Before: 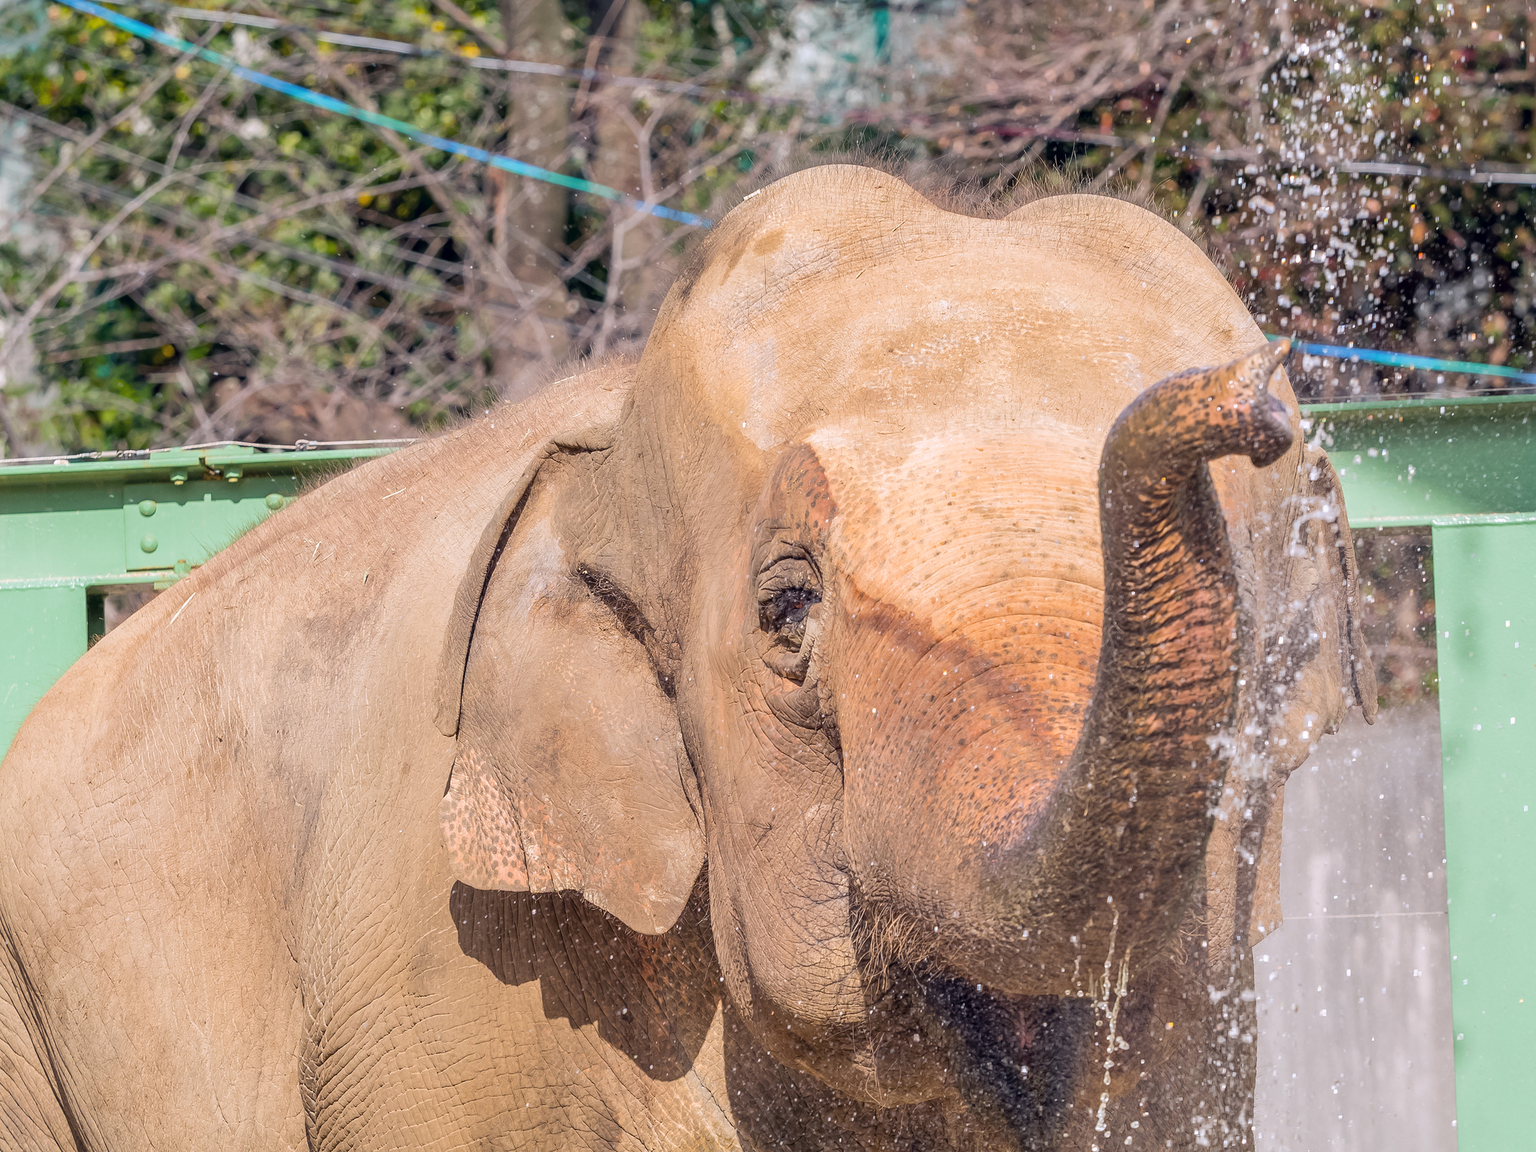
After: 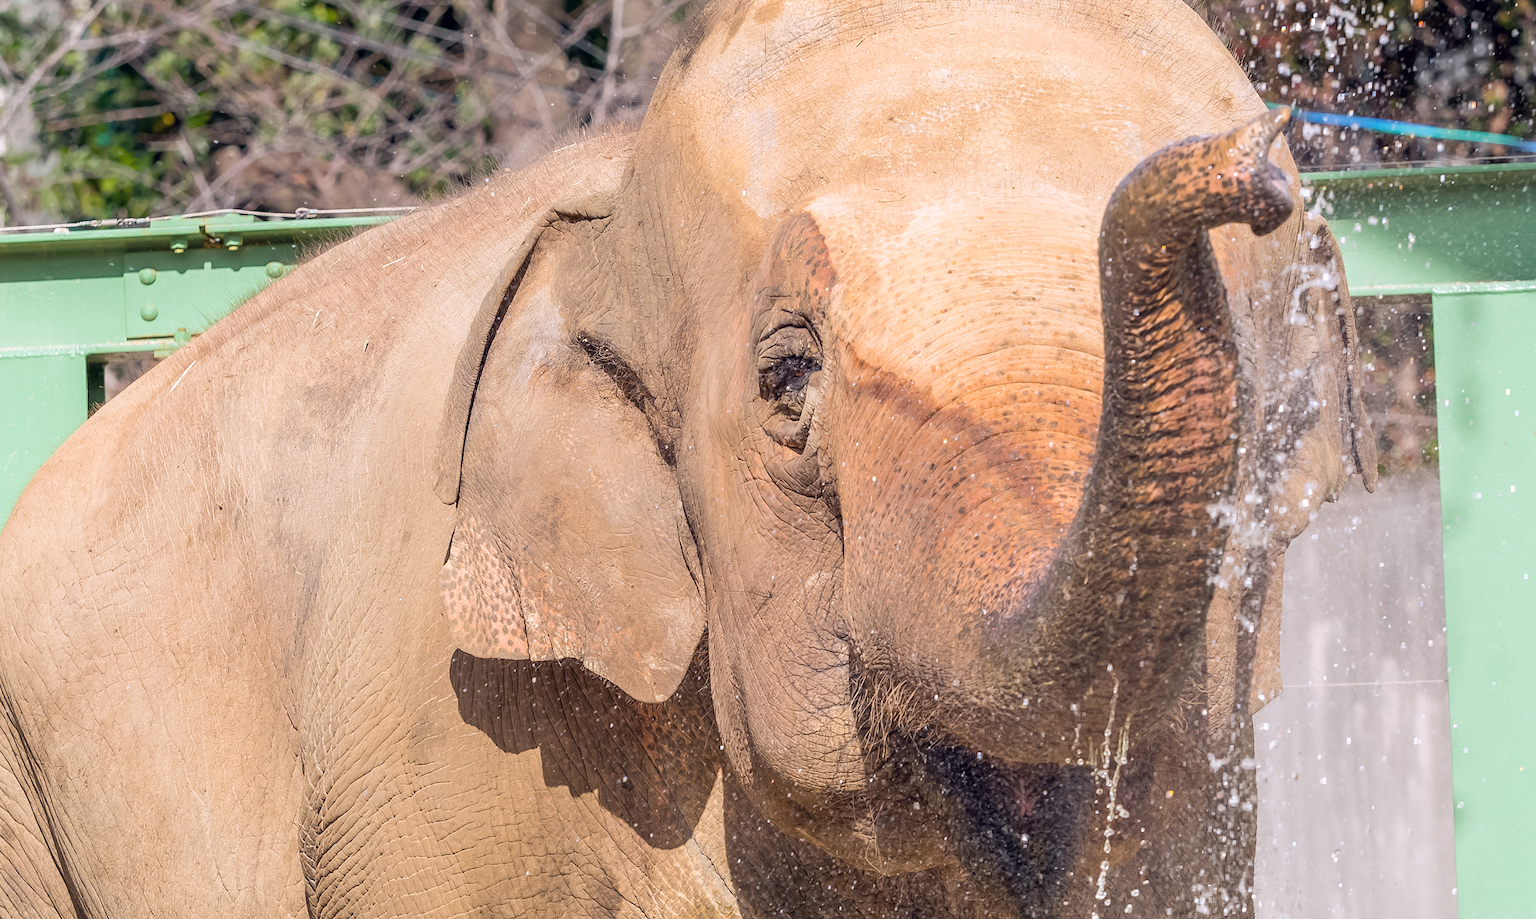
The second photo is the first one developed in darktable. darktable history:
shadows and highlights: shadows 1.67, highlights 41.75
crop and rotate: top 20.17%
